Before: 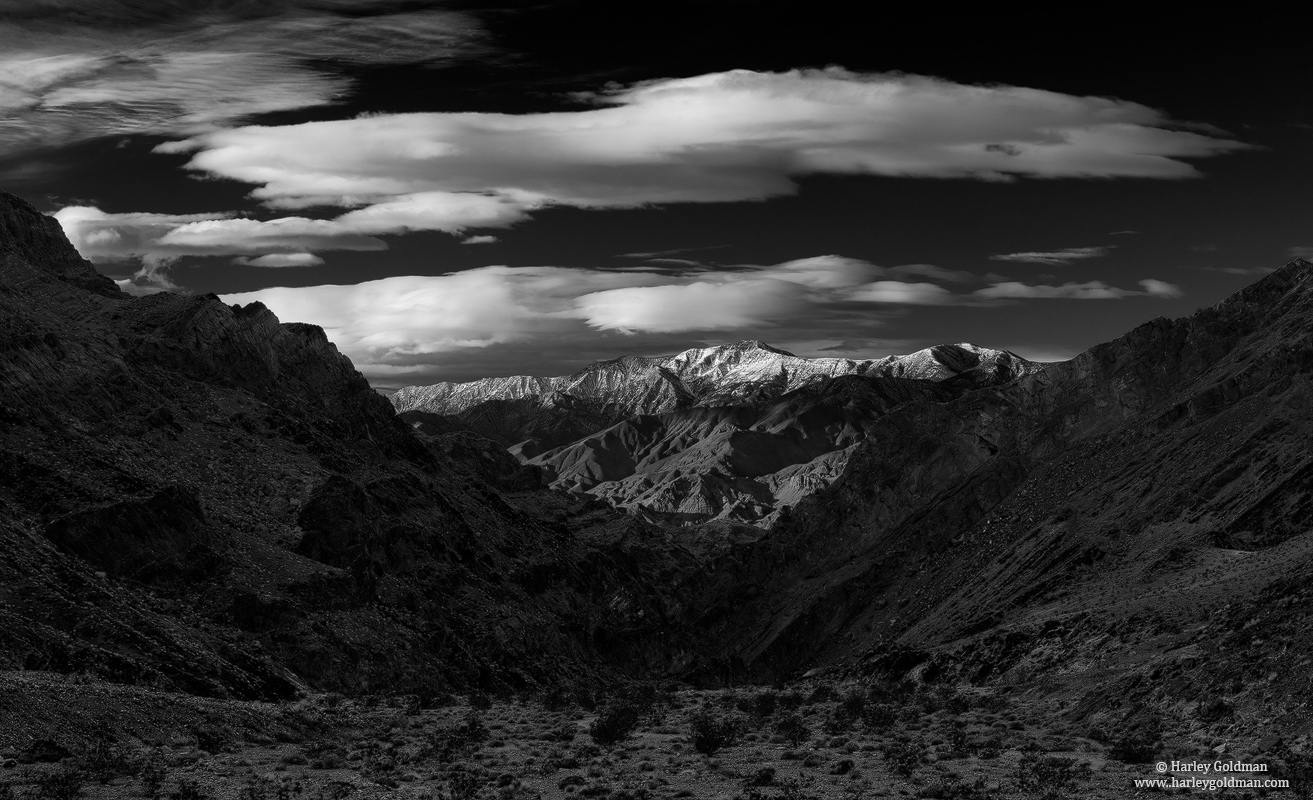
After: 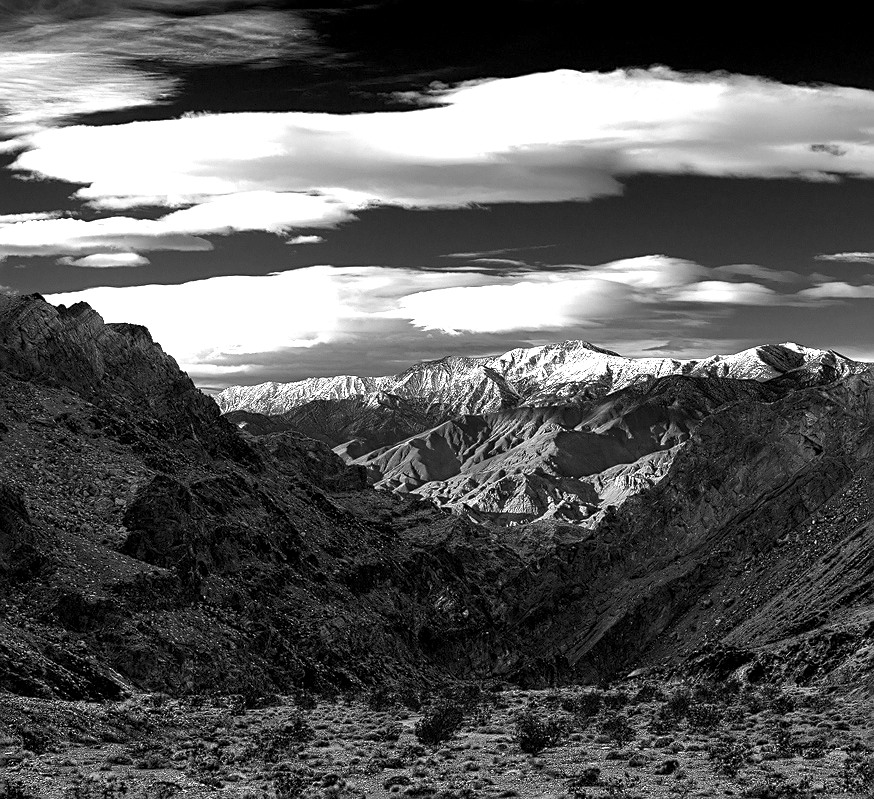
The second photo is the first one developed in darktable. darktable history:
exposure: black level correction 0.001, exposure 1.733 EV, compensate exposure bias true, compensate highlight preservation false
contrast brightness saturation: saturation -0.066
crop and rotate: left 13.36%, right 20.026%
sharpen: on, module defaults
